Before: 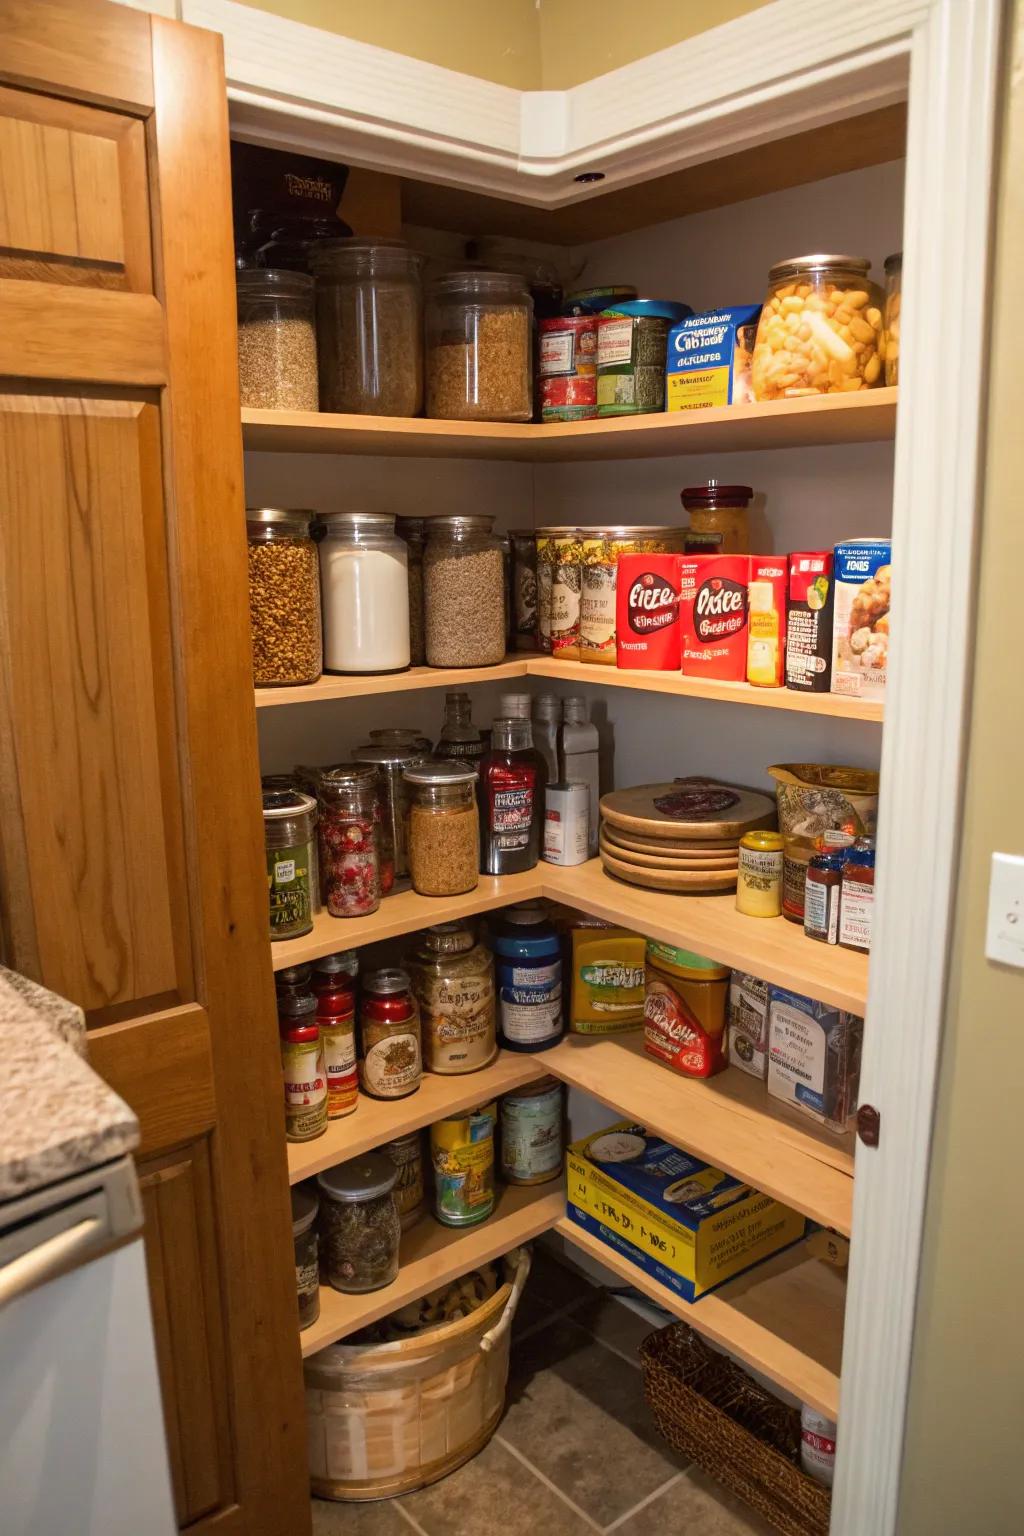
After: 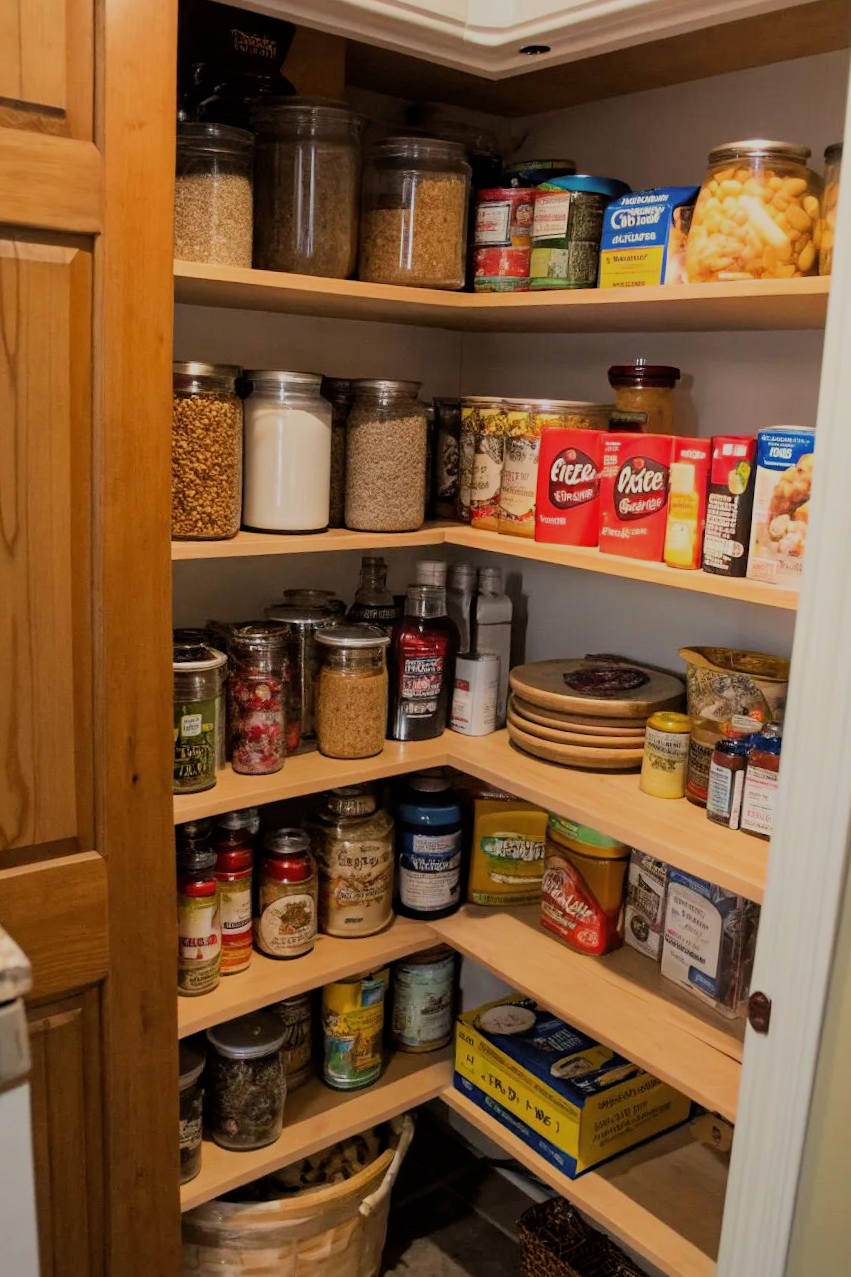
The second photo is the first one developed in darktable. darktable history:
crop and rotate: angle -3.27°, left 5.211%, top 5.211%, right 4.607%, bottom 4.607%
filmic rgb: black relative exposure -7.15 EV, white relative exposure 5.36 EV, hardness 3.02, color science v6 (2022)
